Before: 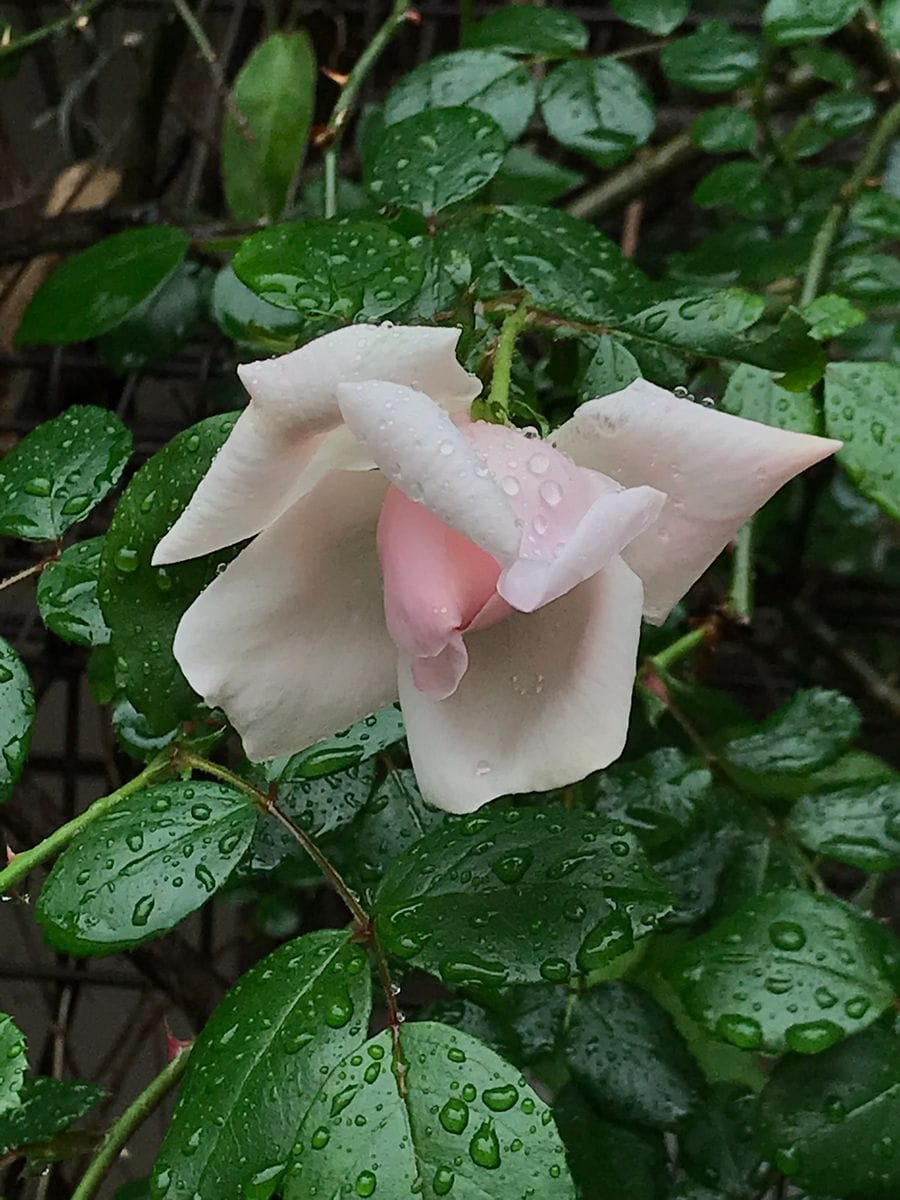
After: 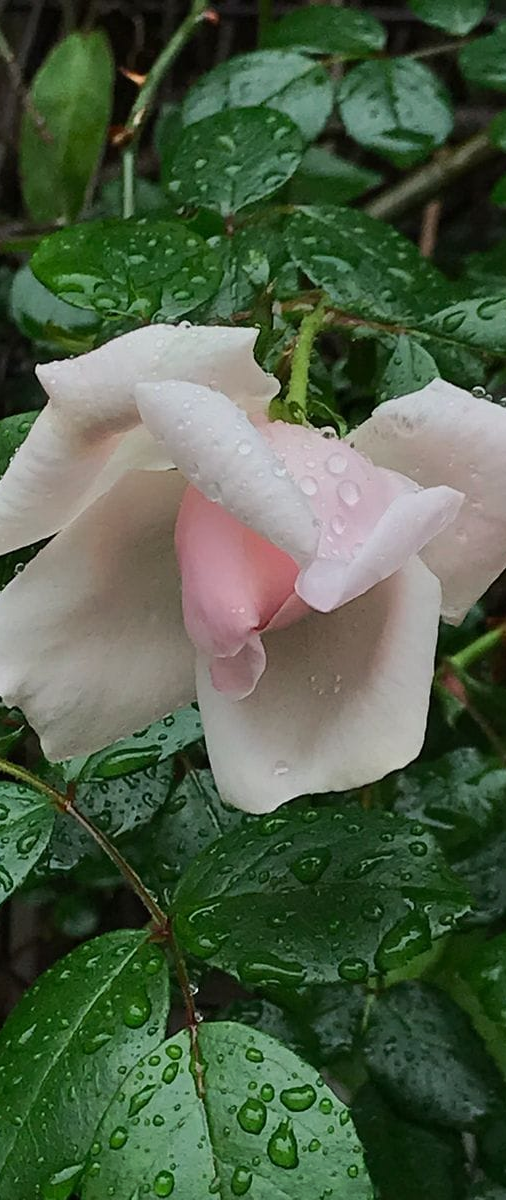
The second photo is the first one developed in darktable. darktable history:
tone curve: curves: ch0 [(0, 0) (0.003, 0.003) (0.011, 0.011) (0.025, 0.025) (0.044, 0.044) (0.069, 0.068) (0.1, 0.098) (0.136, 0.134) (0.177, 0.175) (0.224, 0.221) (0.277, 0.273) (0.335, 0.331) (0.399, 0.394) (0.468, 0.462) (0.543, 0.543) (0.623, 0.623) (0.709, 0.709) (0.801, 0.801) (0.898, 0.898) (1, 1)], preserve colors none
crop and rotate: left 22.516%, right 21.234%
